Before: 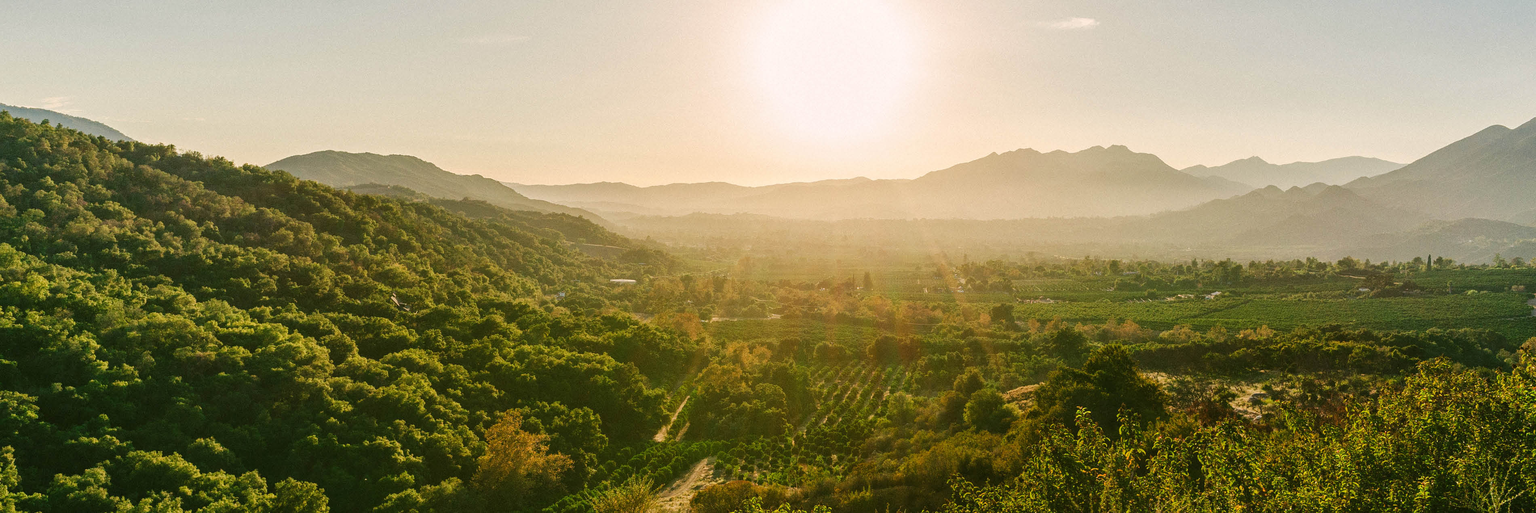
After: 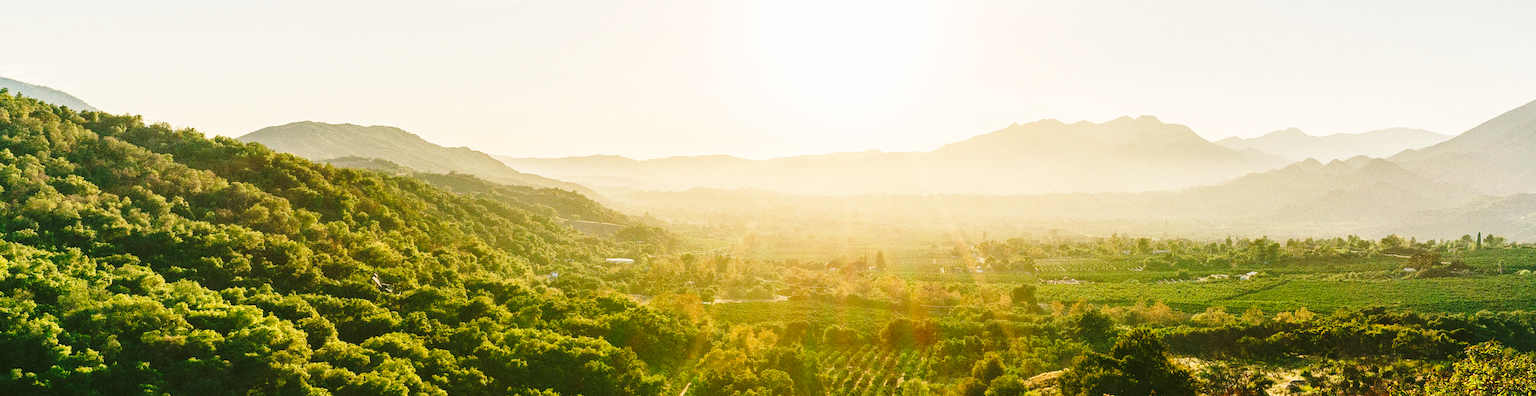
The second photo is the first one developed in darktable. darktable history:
base curve: curves: ch0 [(0, 0) (0.032, 0.037) (0.105, 0.228) (0.435, 0.76) (0.856, 0.983) (1, 1)], preserve colors none
crop: left 2.737%, top 7.287%, right 3.421%, bottom 20.179%
